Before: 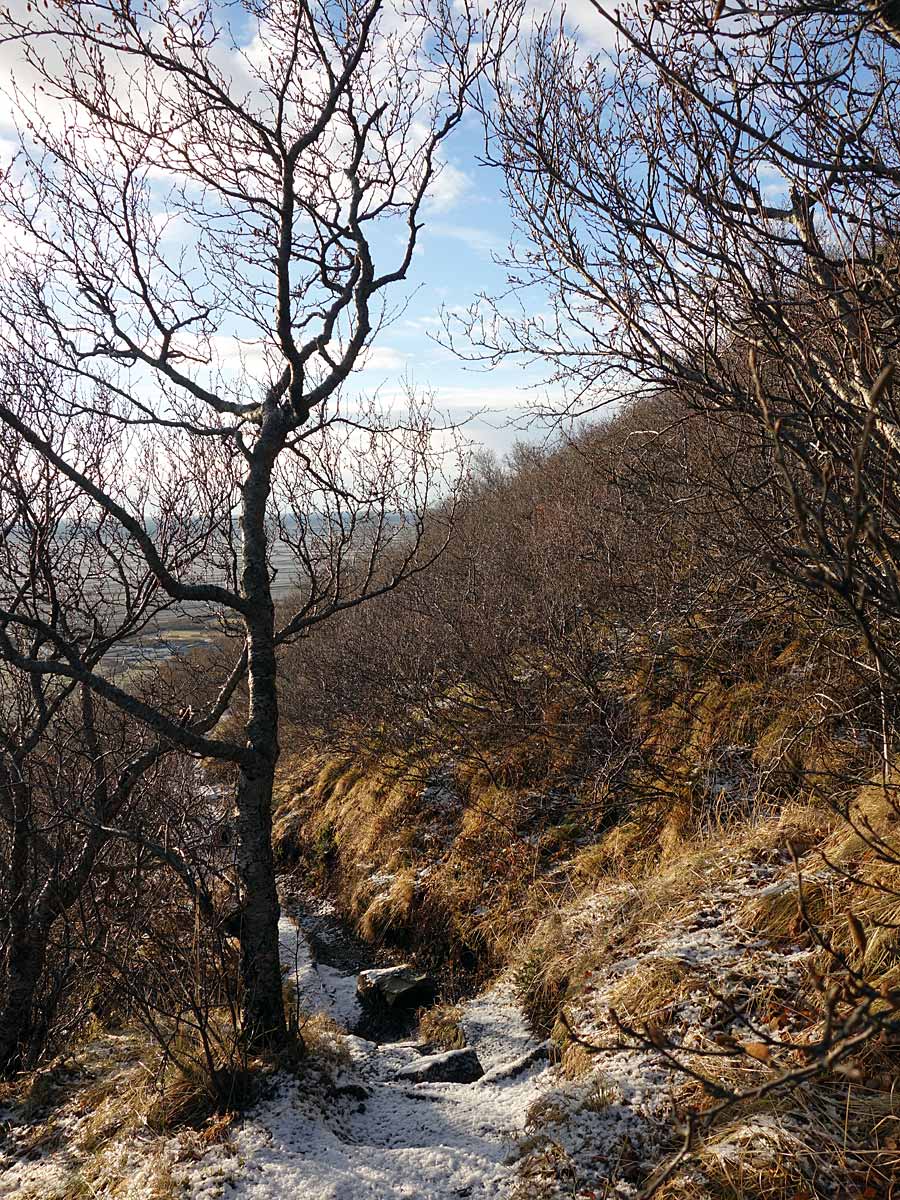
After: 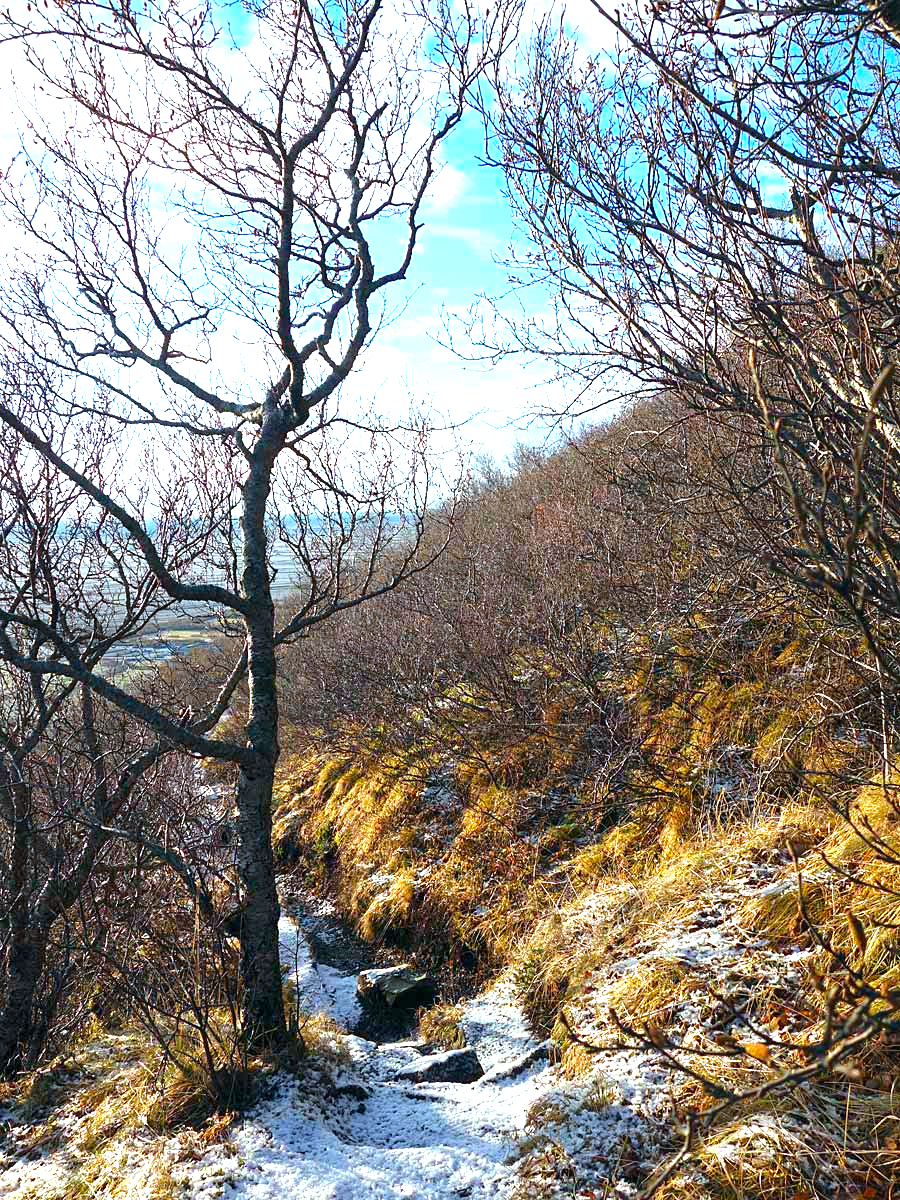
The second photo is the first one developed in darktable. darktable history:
color calibration: illuminant F (fluorescent), F source F9 (Cool White Deluxe 4150 K) – high CRI, x 0.374, y 0.373, temperature 4158.34 K
color balance rgb: perceptual saturation grading › global saturation 30%, global vibrance 20%
exposure: black level correction 0, exposure 1.2 EV, compensate exposure bias true, compensate highlight preservation false
